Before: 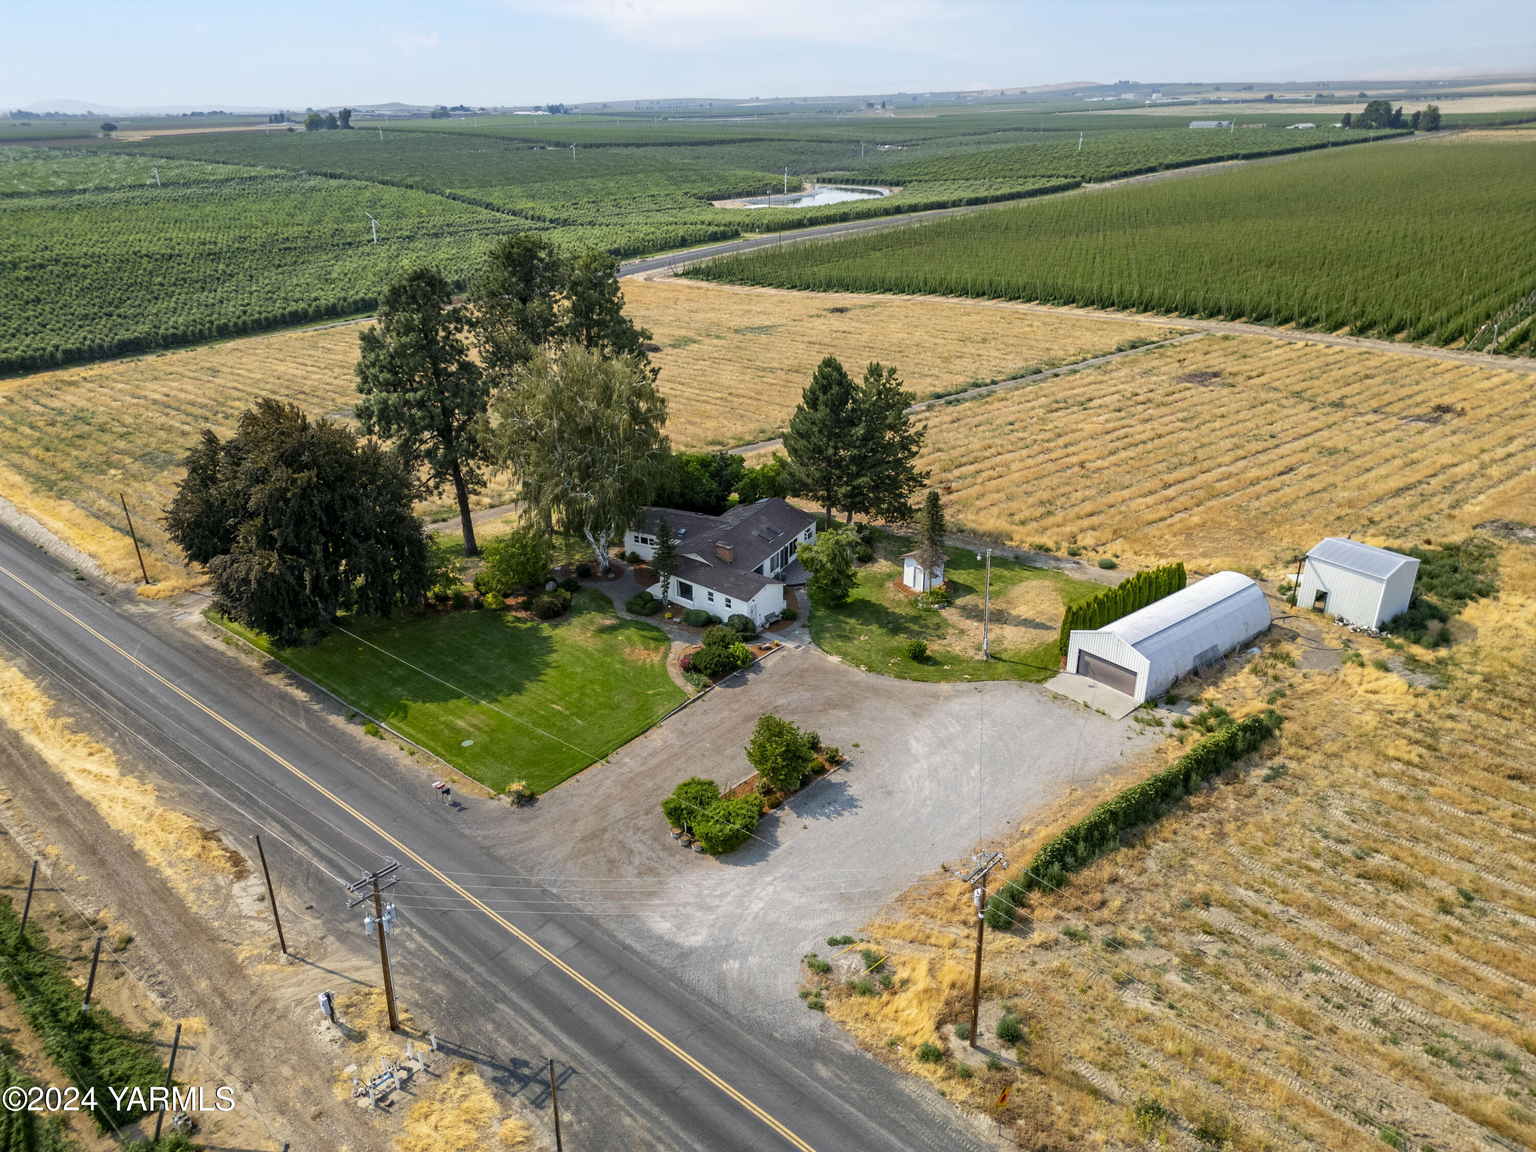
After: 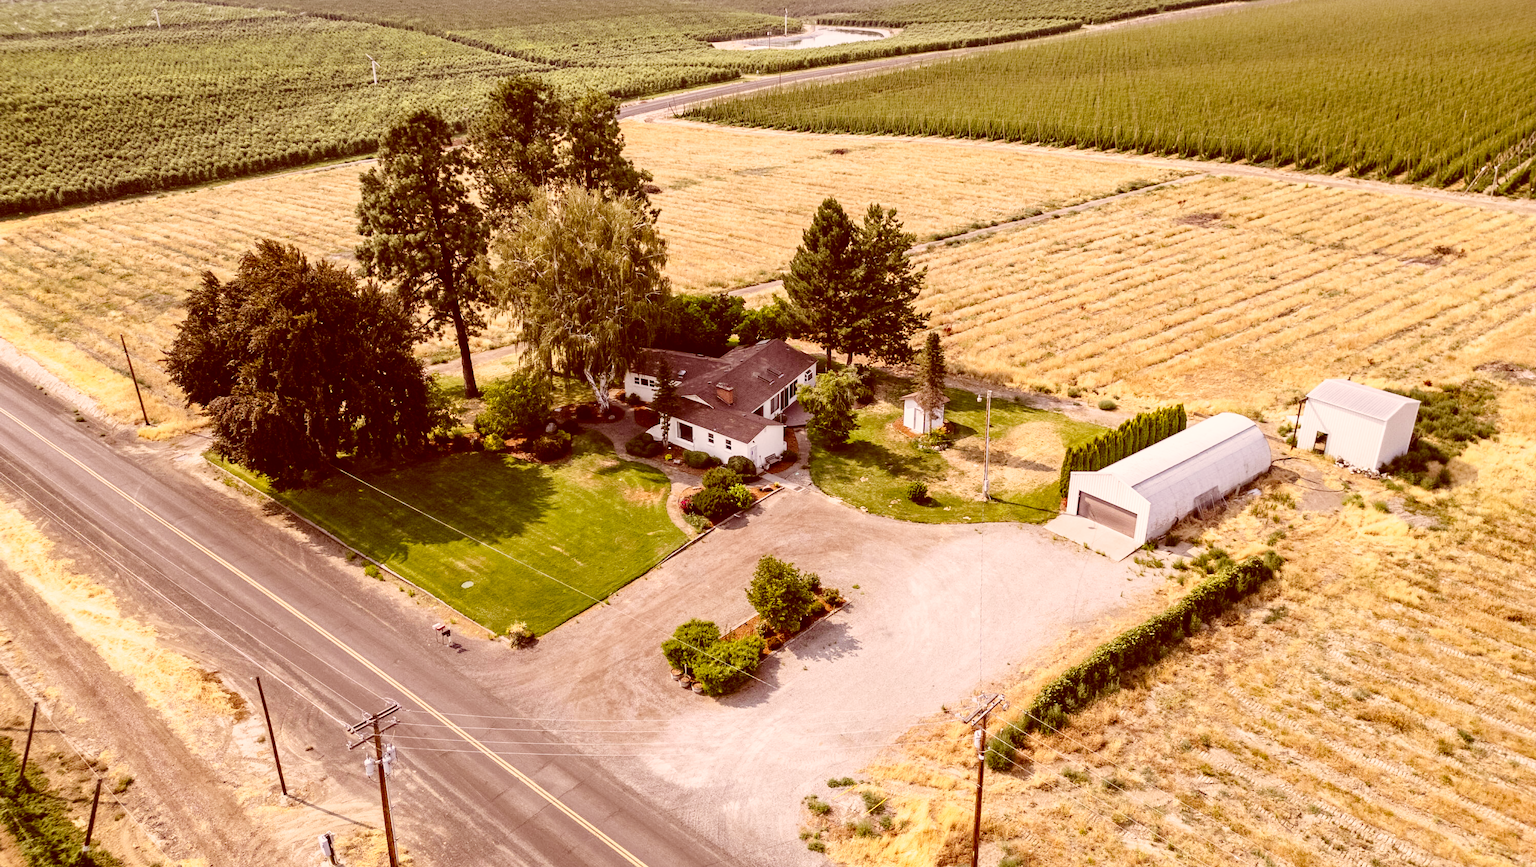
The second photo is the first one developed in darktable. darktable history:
base curve: curves: ch0 [(0, 0) (0.028, 0.03) (0.121, 0.232) (0.46, 0.748) (0.859, 0.968) (1, 1)], preserve colors none
crop: top 13.803%, bottom 10.89%
color correction: highlights a* 9.48, highlights b* 9.06, shadows a* 39.74, shadows b* 39.54, saturation 0.822
